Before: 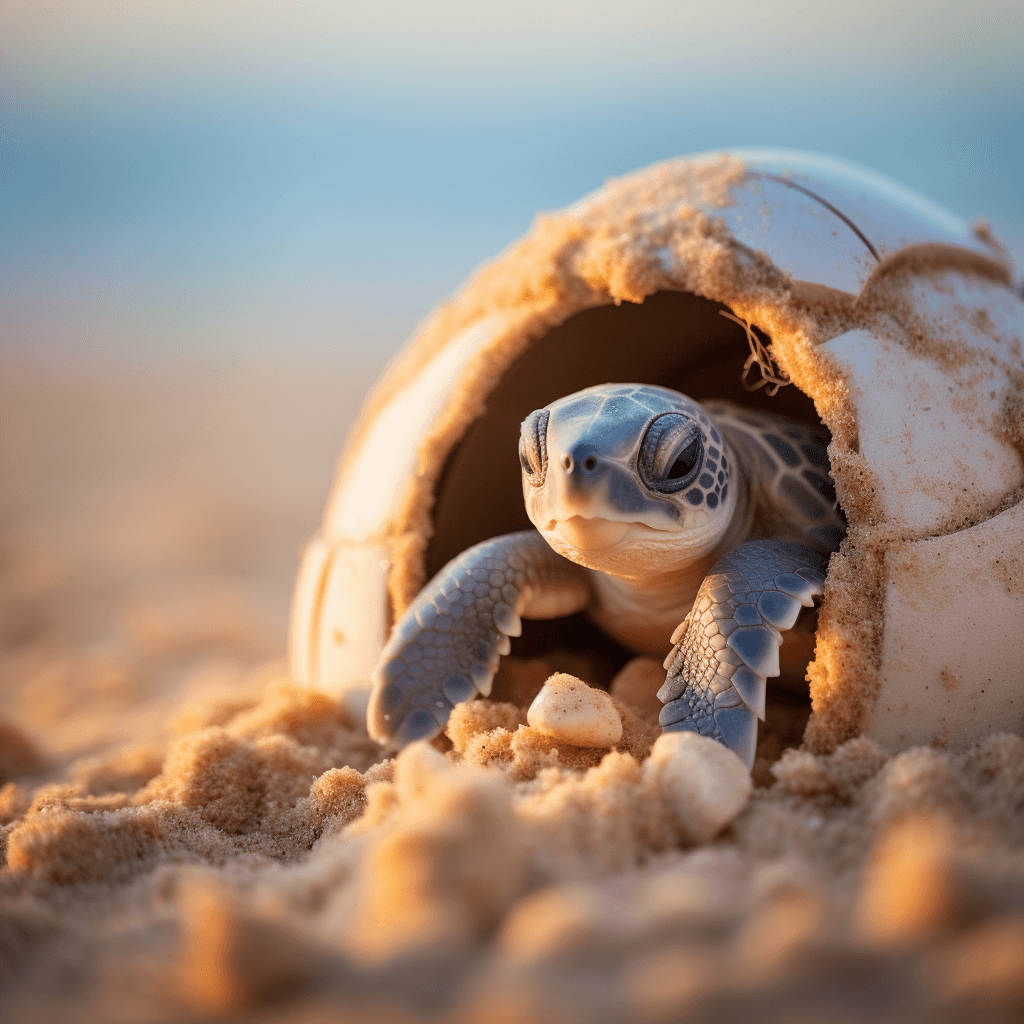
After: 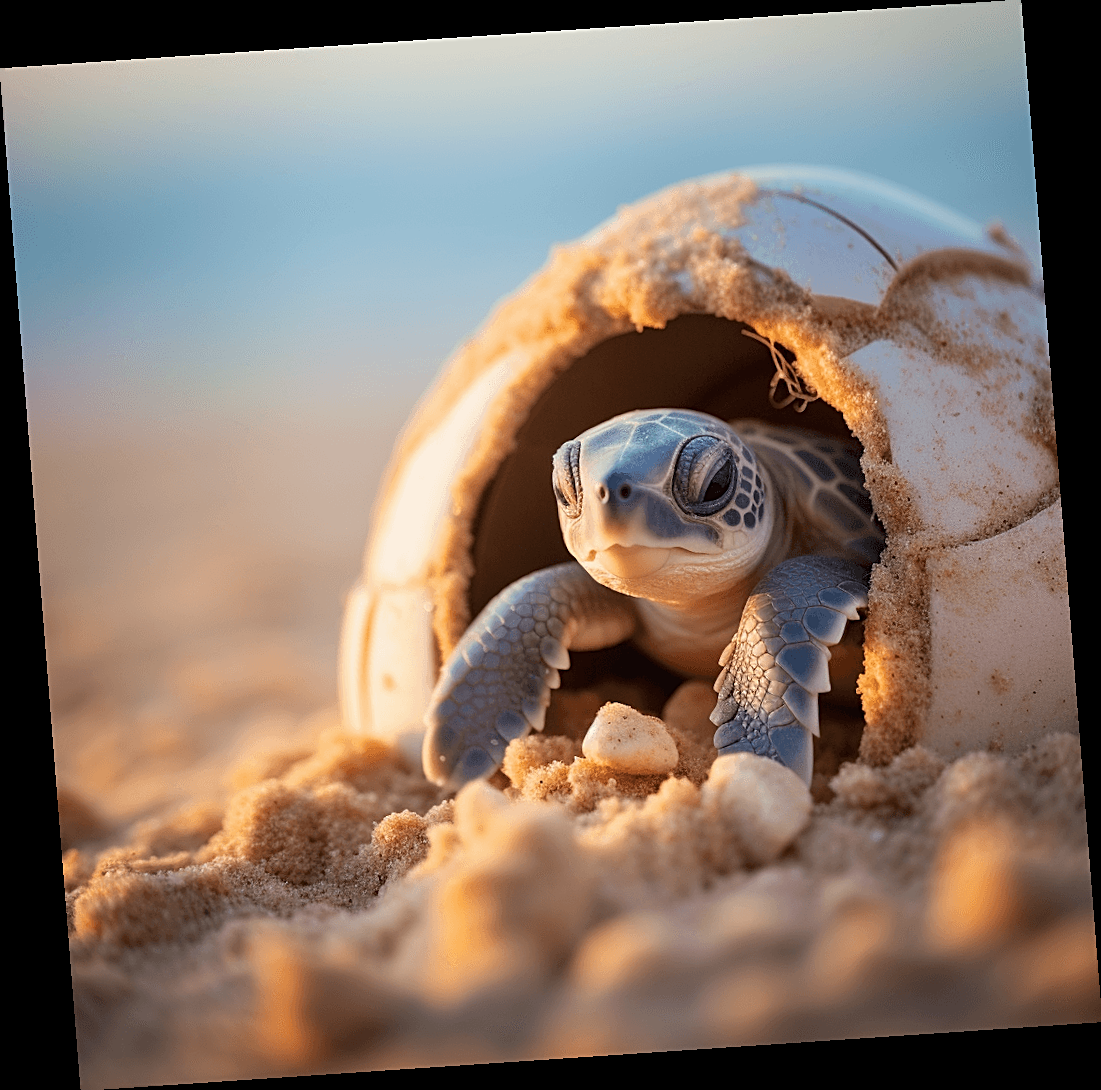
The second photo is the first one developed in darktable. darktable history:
rotate and perspective: rotation -4.2°, shear 0.006, automatic cropping off
sharpen: on, module defaults
